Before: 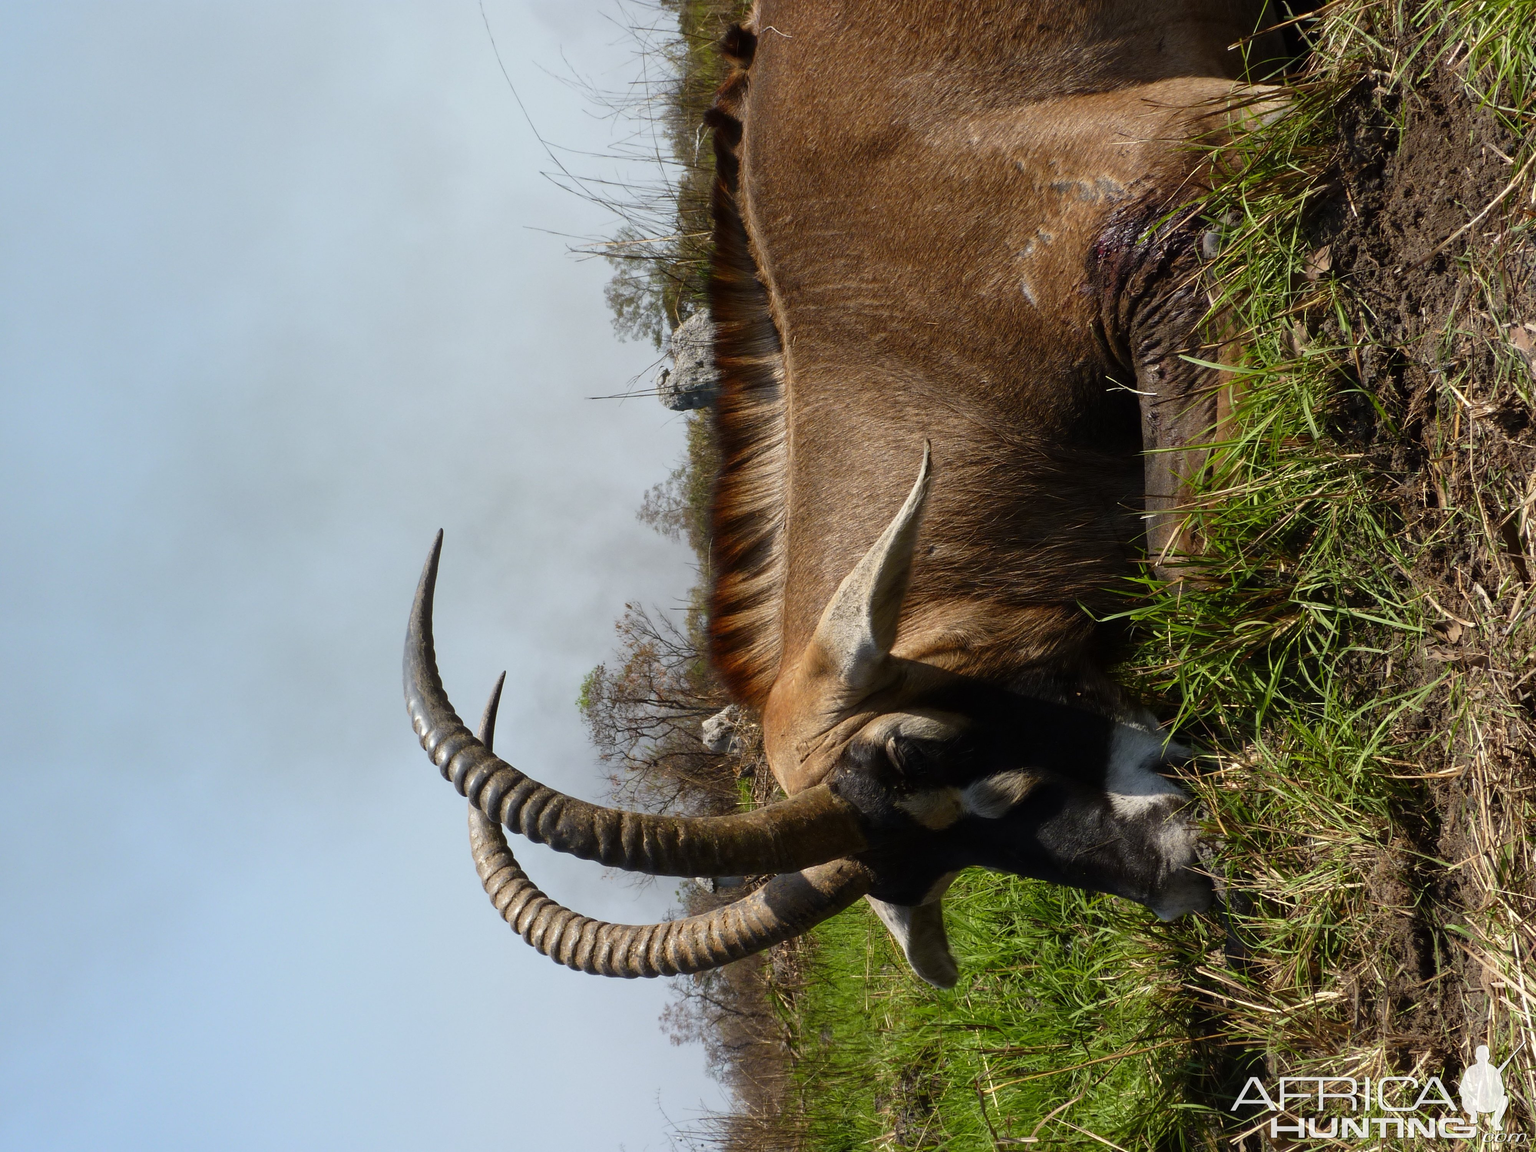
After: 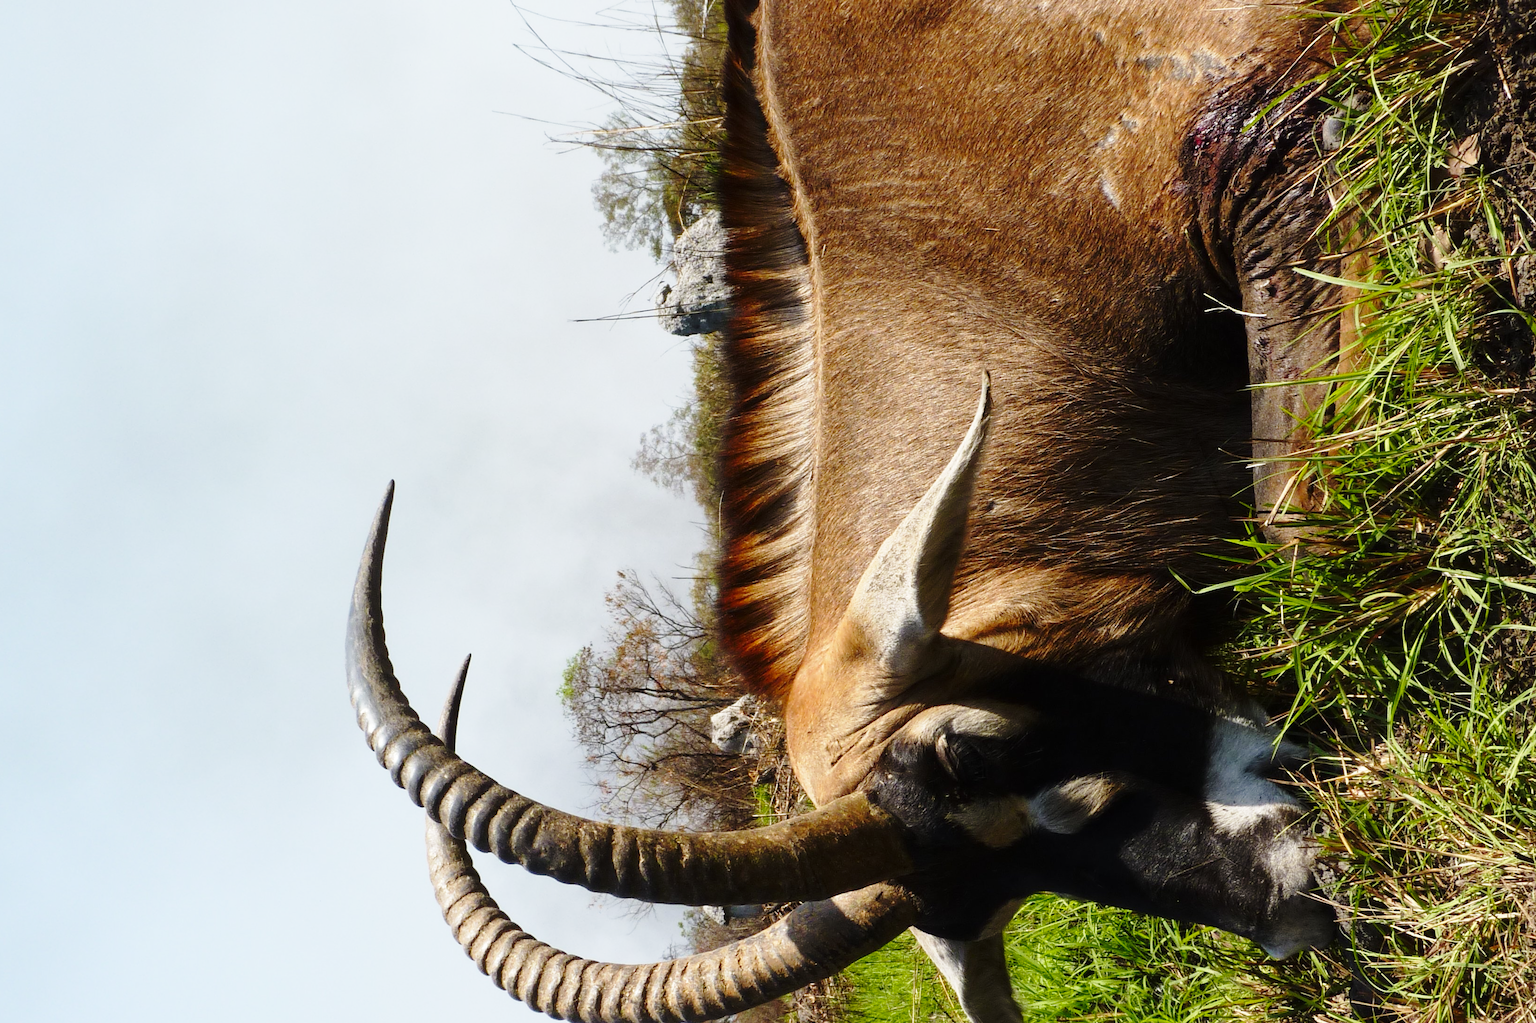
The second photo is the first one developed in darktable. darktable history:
crop: left 7.826%, top 11.807%, right 10.278%, bottom 15.427%
base curve: curves: ch0 [(0, 0) (0.028, 0.03) (0.121, 0.232) (0.46, 0.748) (0.859, 0.968) (1, 1)], preserve colors none
